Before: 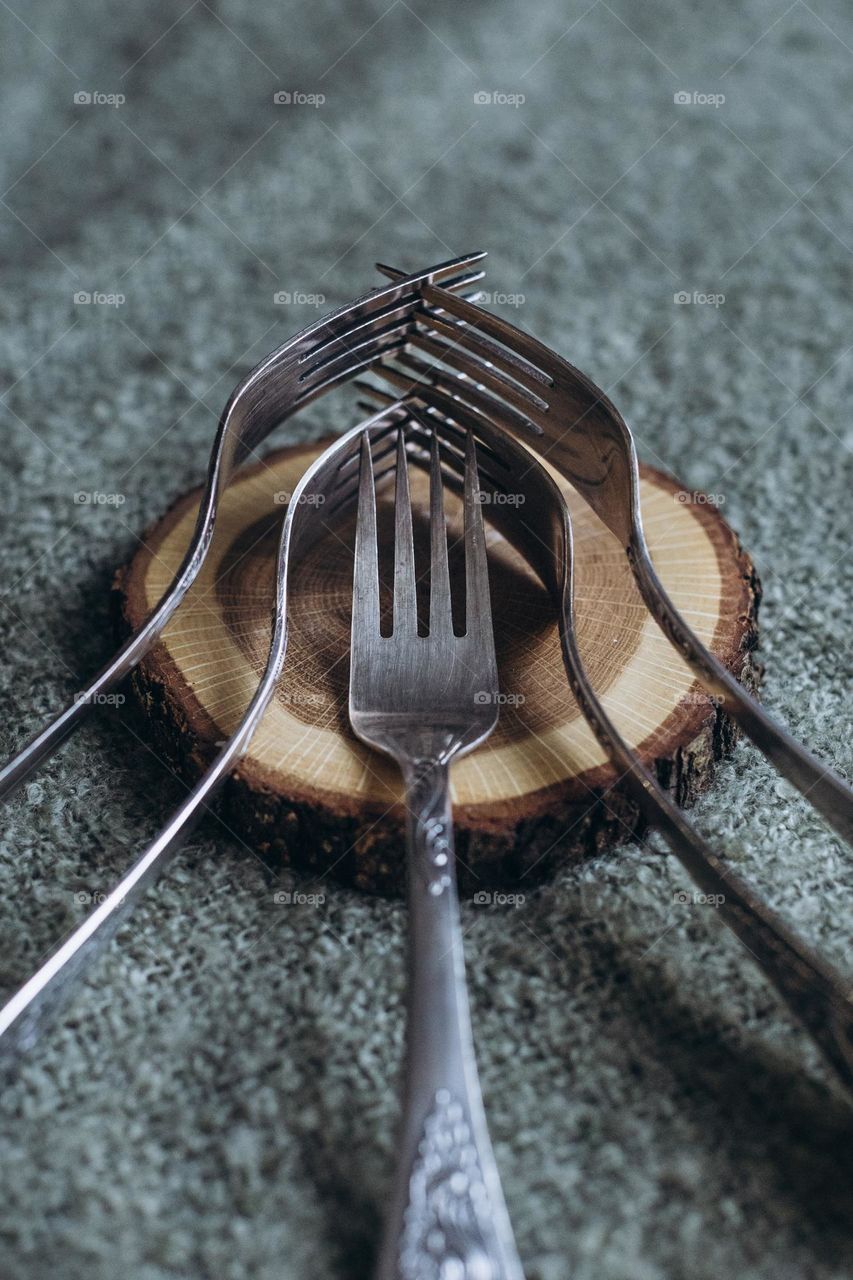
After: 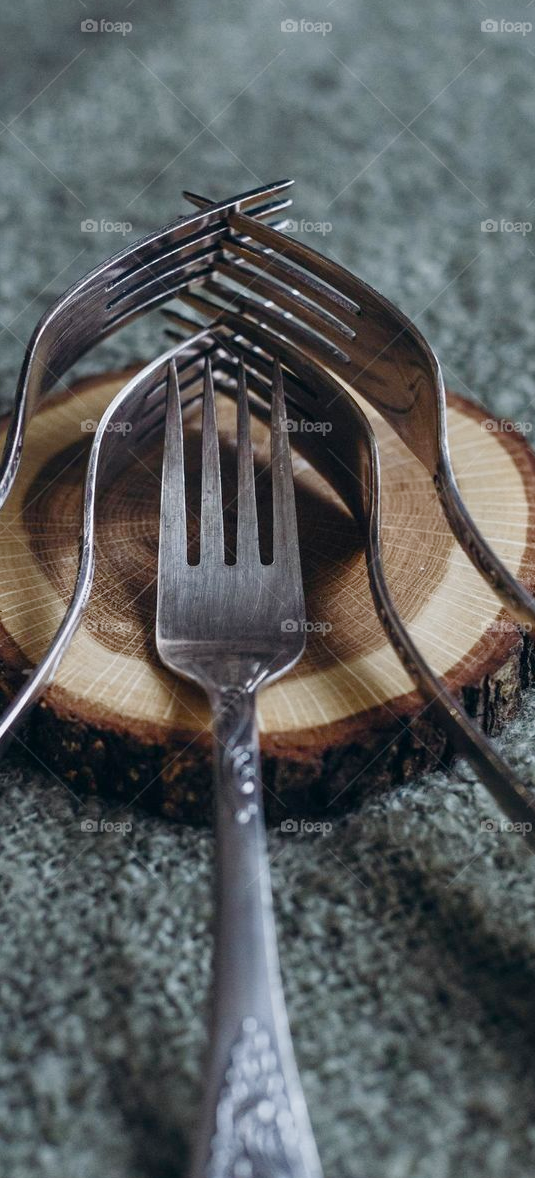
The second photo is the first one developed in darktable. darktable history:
crop and rotate: left 22.816%, top 5.643%, right 14.353%, bottom 2.314%
color balance rgb: linear chroma grading › shadows -2.976%, linear chroma grading › highlights -4.728%, perceptual saturation grading › global saturation 20%, perceptual saturation grading › highlights -49.35%, perceptual saturation grading › shadows 24.97%
